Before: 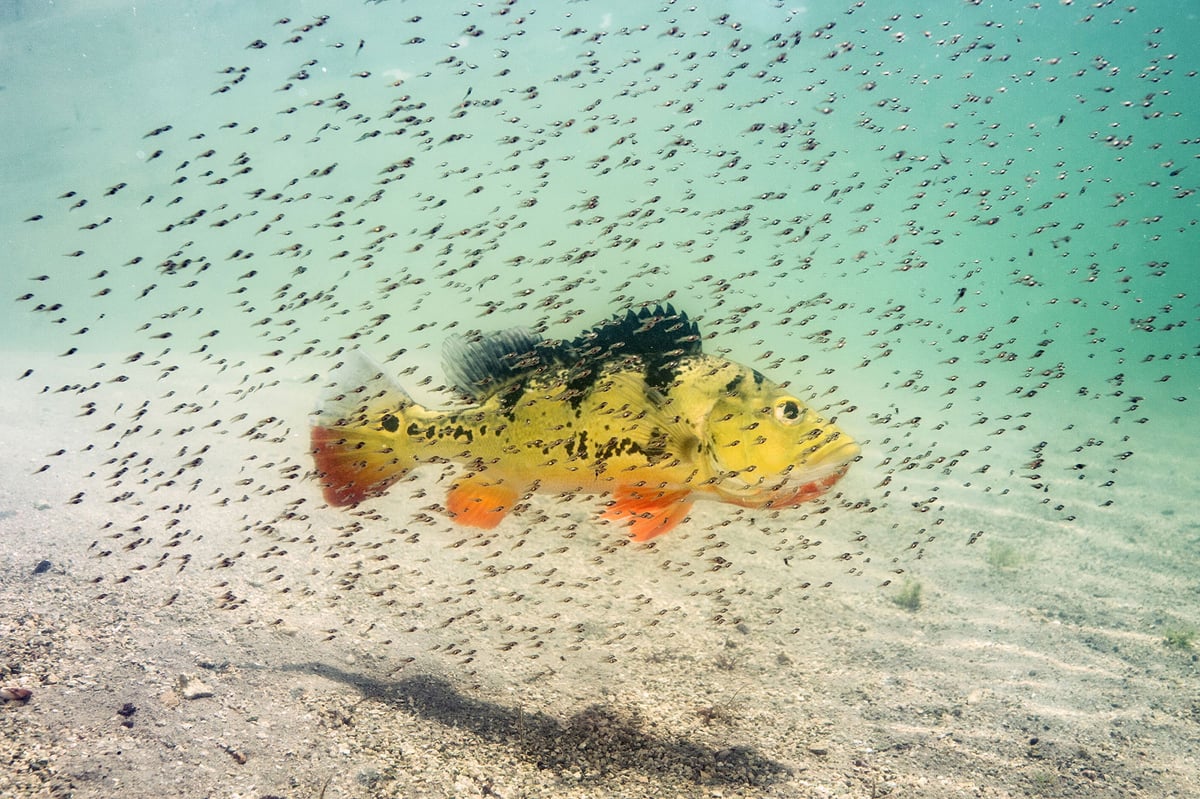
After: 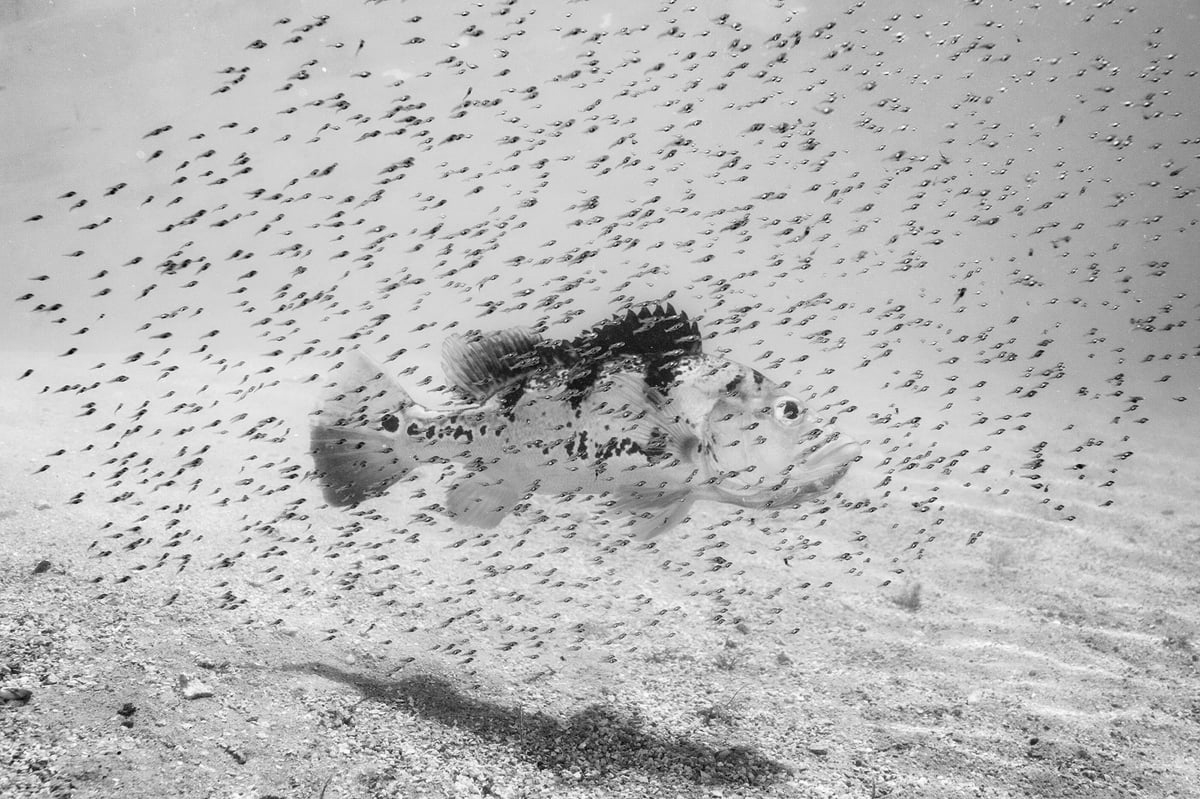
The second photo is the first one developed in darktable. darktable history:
tone equalizer: on, module defaults
monochrome: on, module defaults
